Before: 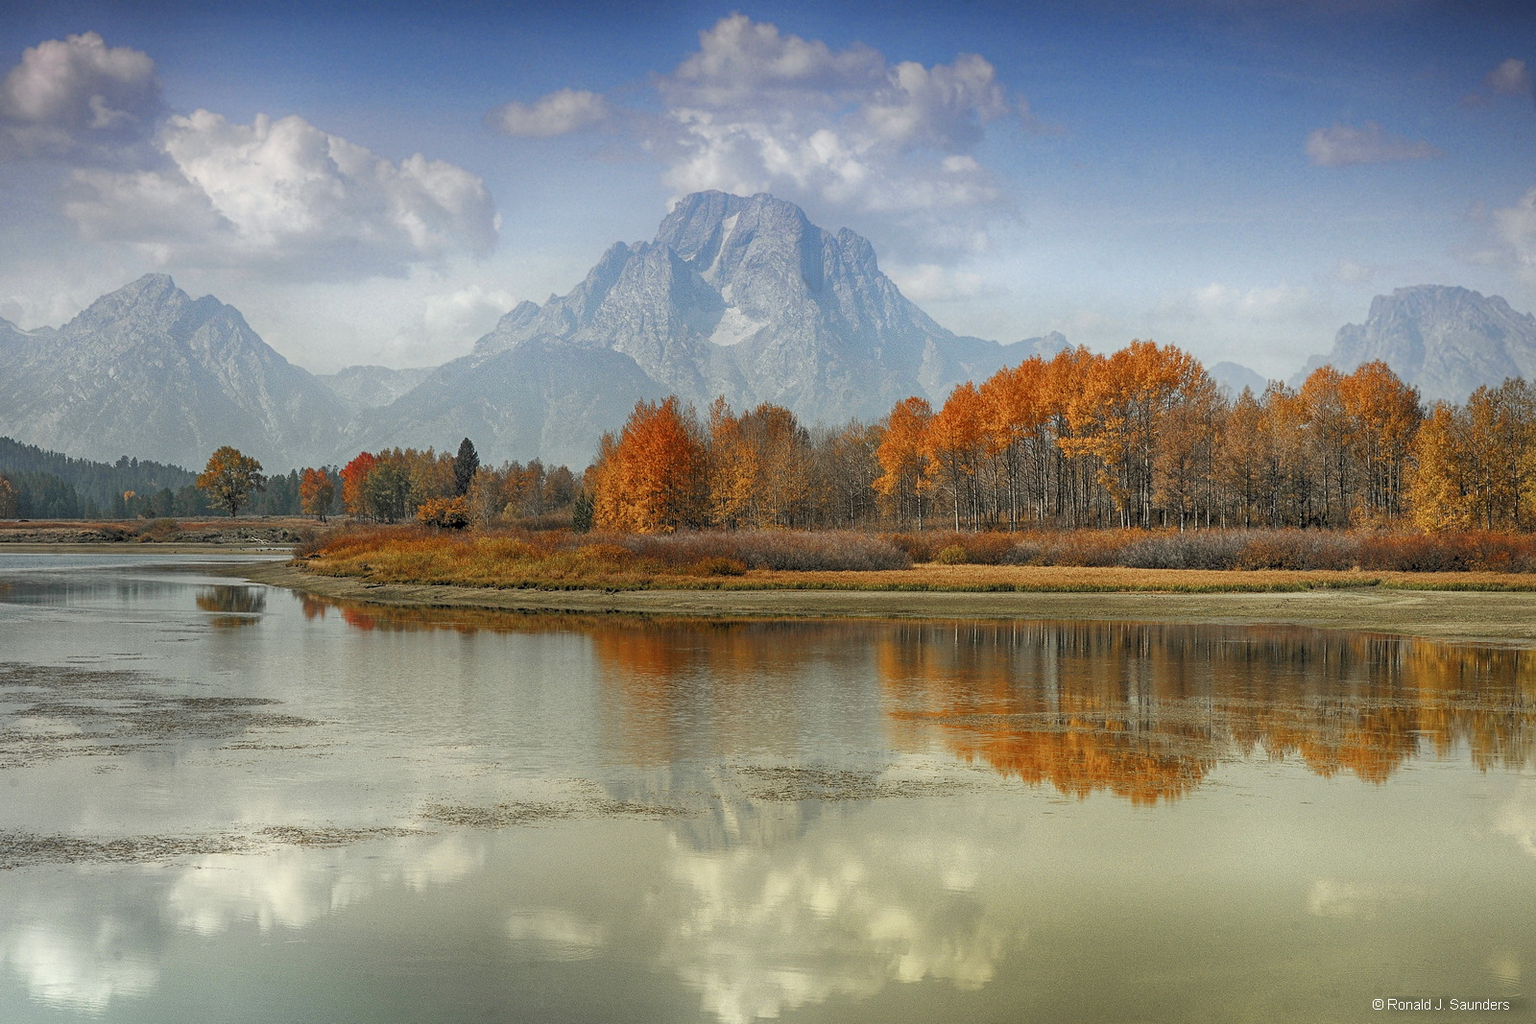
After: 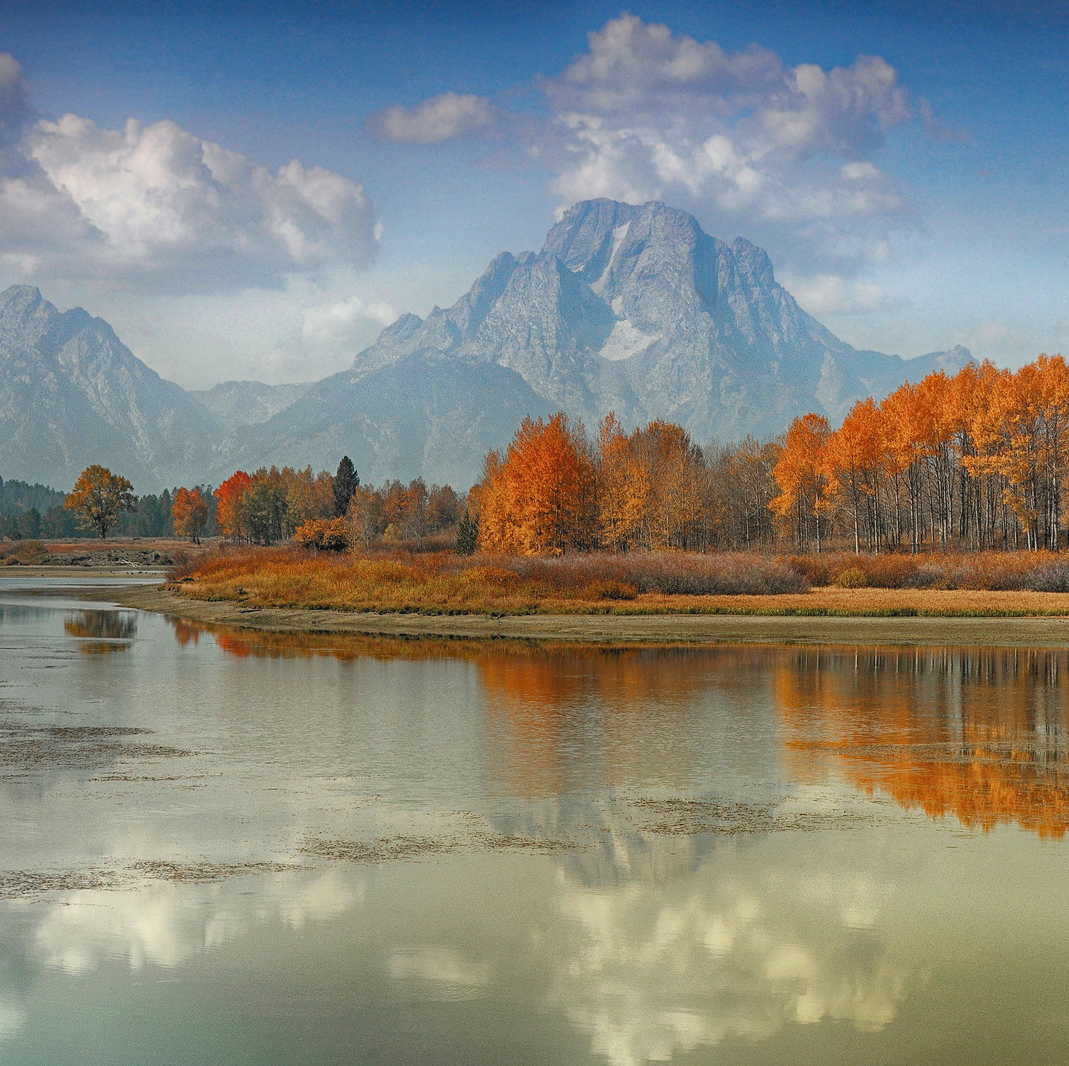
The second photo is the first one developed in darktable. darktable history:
contrast brightness saturation: contrast -0.101, saturation -0.085
crop and rotate: left 8.787%, right 24.4%
haze removal: compatibility mode true, adaptive false
